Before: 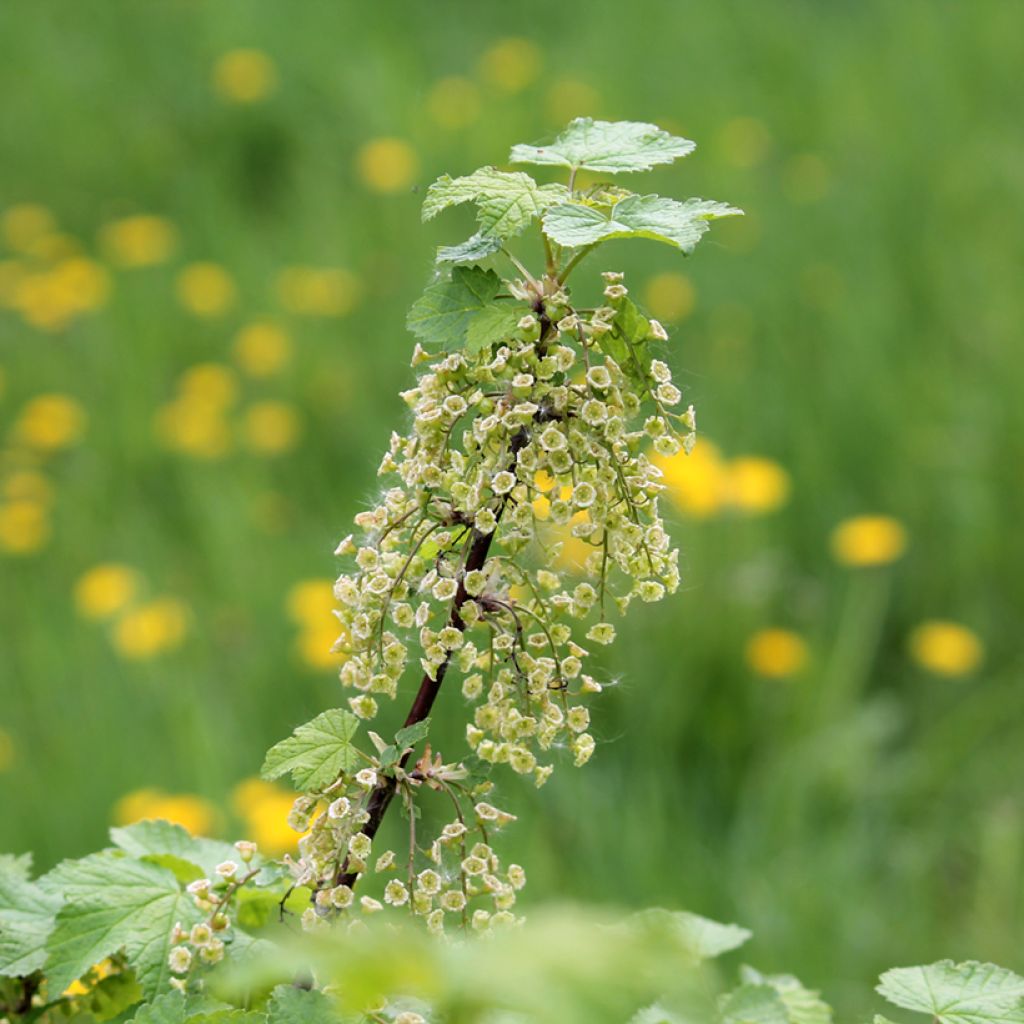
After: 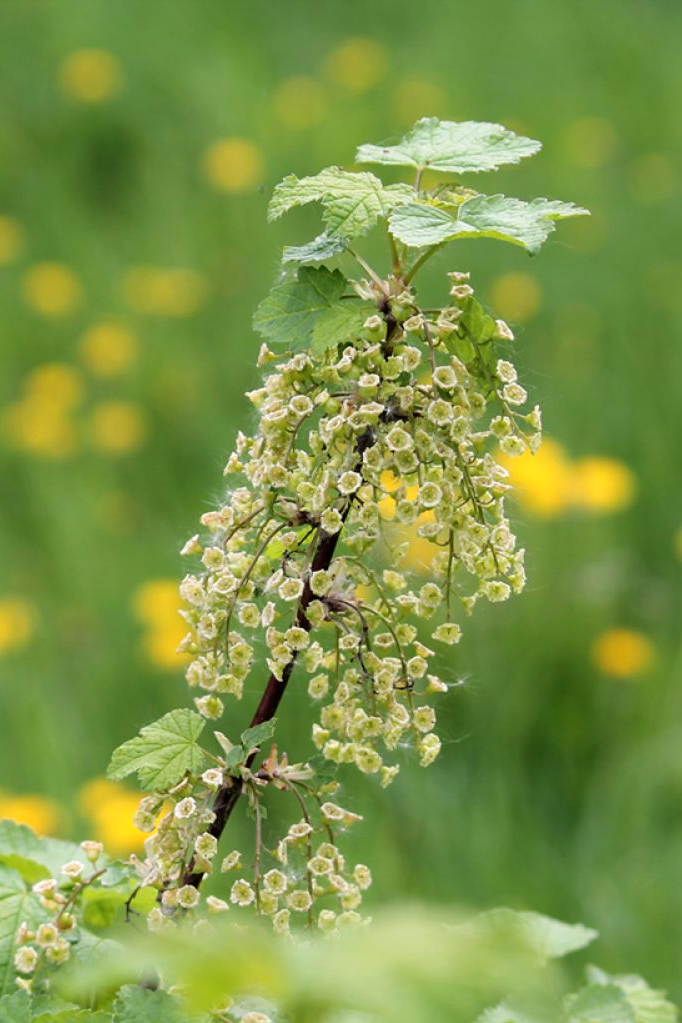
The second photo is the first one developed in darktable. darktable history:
white balance: red 1.009, blue 0.985
crop and rotate: left 15.055%, right 18.278%
